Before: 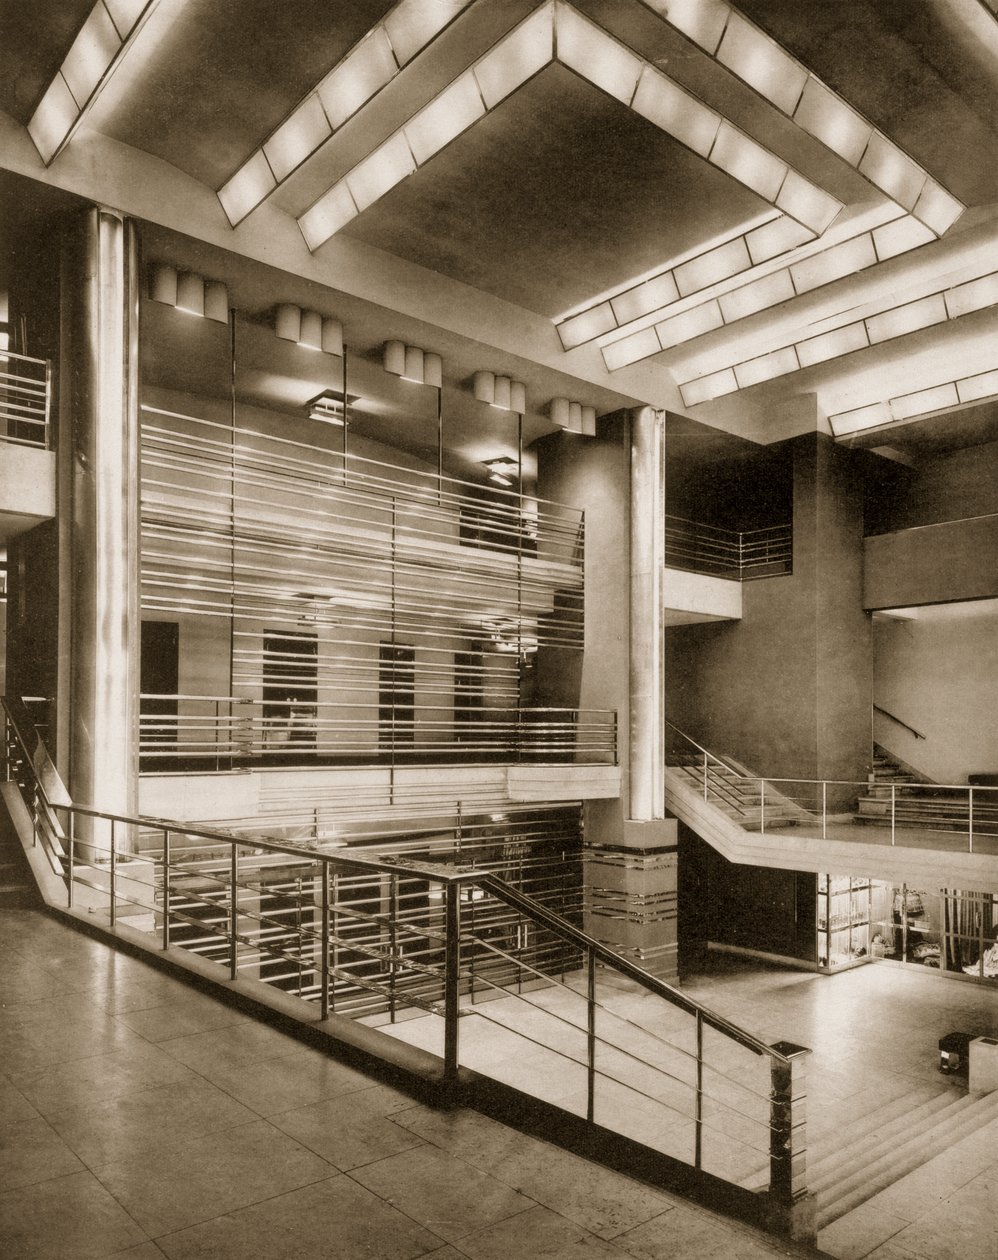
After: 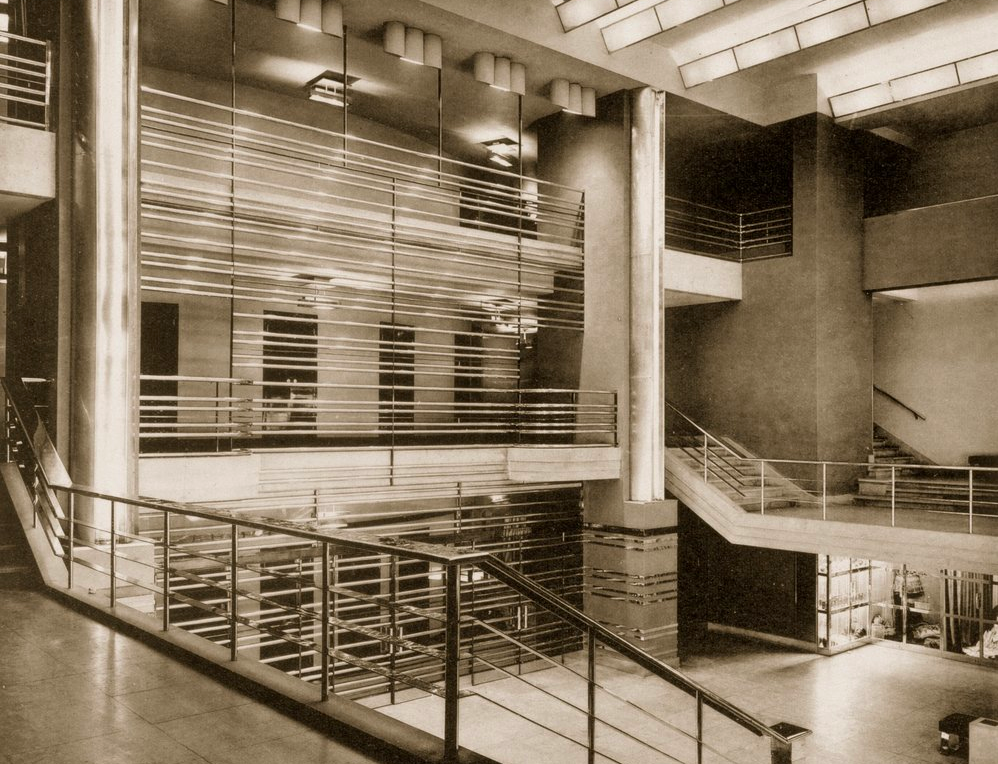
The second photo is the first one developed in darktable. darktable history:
crop and rotate: top 25.357%, bottom 13.942%
color correction: saturation 0.99
contrast brightness saturation: contrast 0.04, saturation 0.16
